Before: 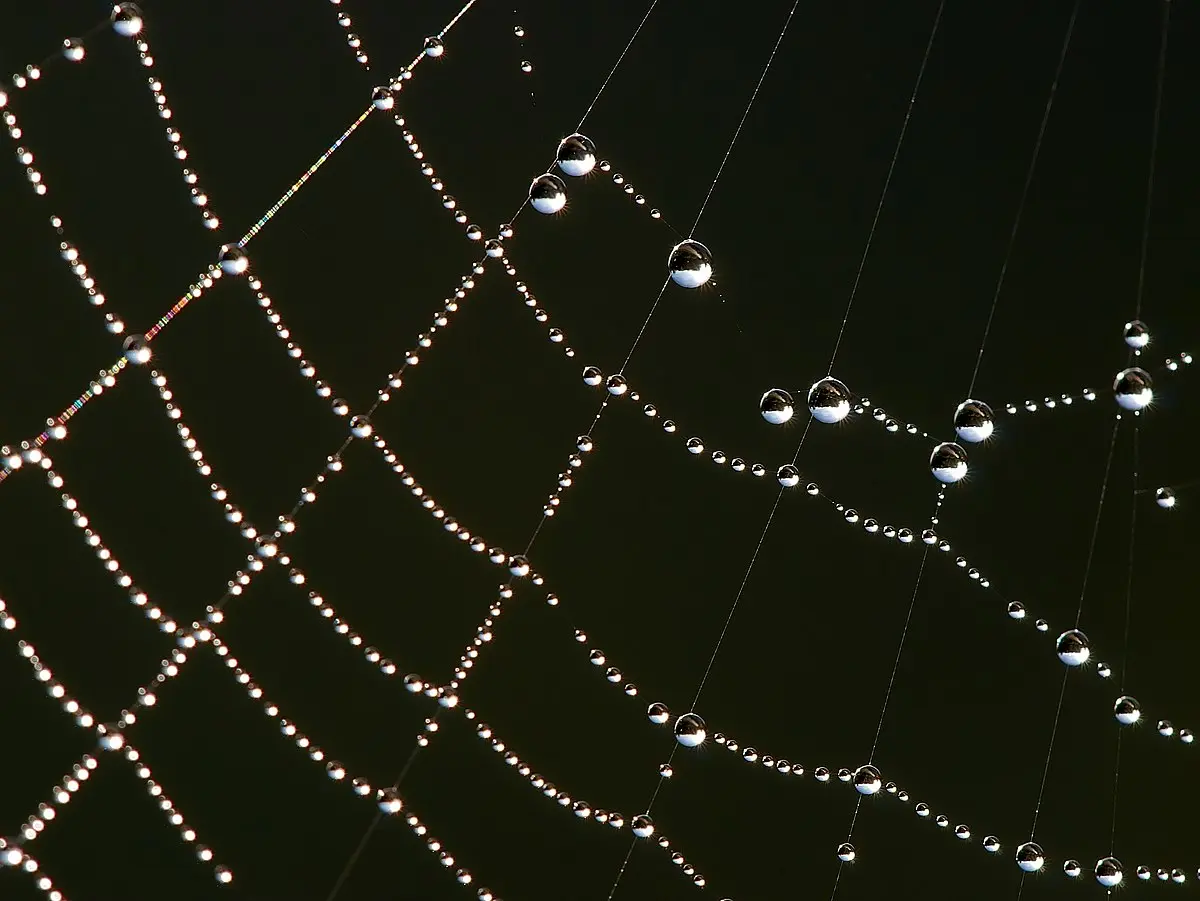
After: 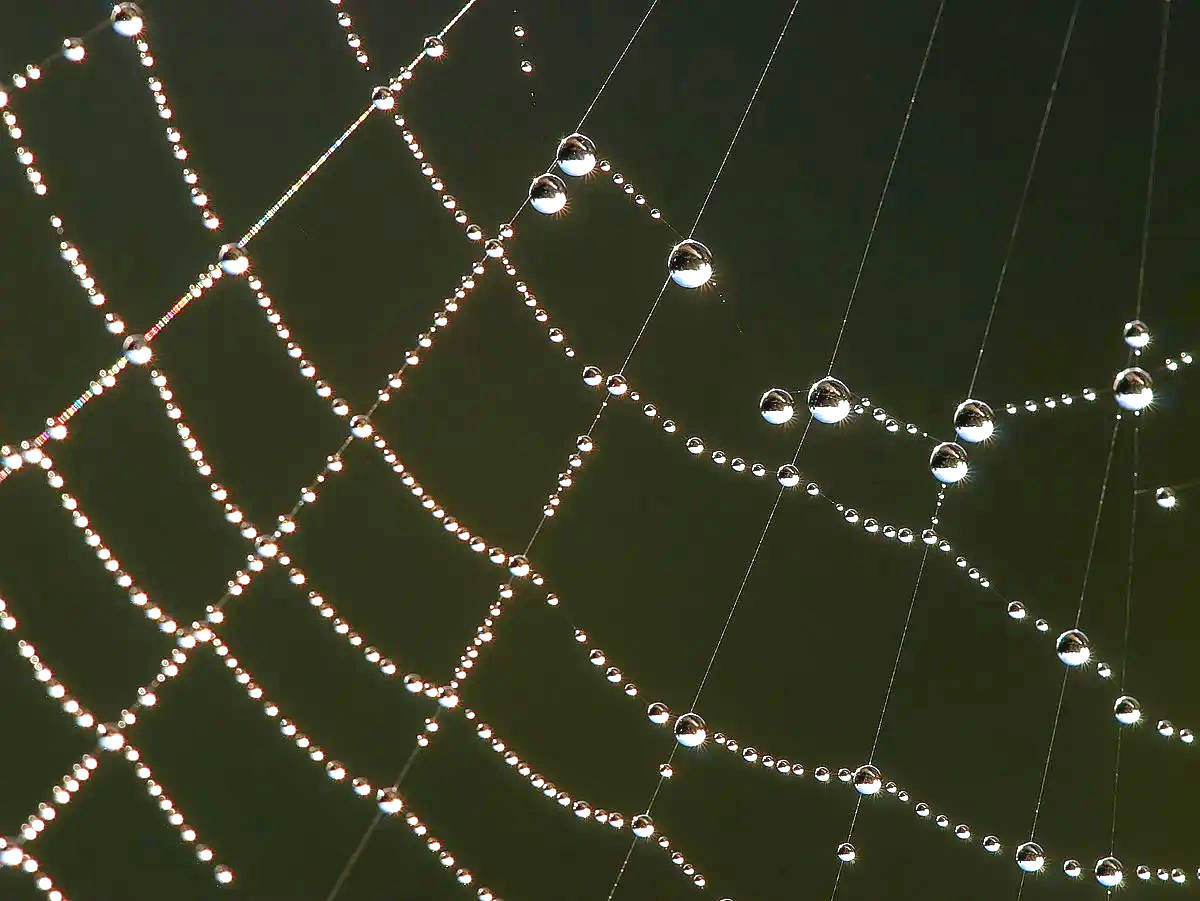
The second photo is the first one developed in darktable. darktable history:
local contrast: on, module defaults
exposure: black level correction 0, exposure 1.698 EV, compensate exposure bias true, compensate highlight preservation false
